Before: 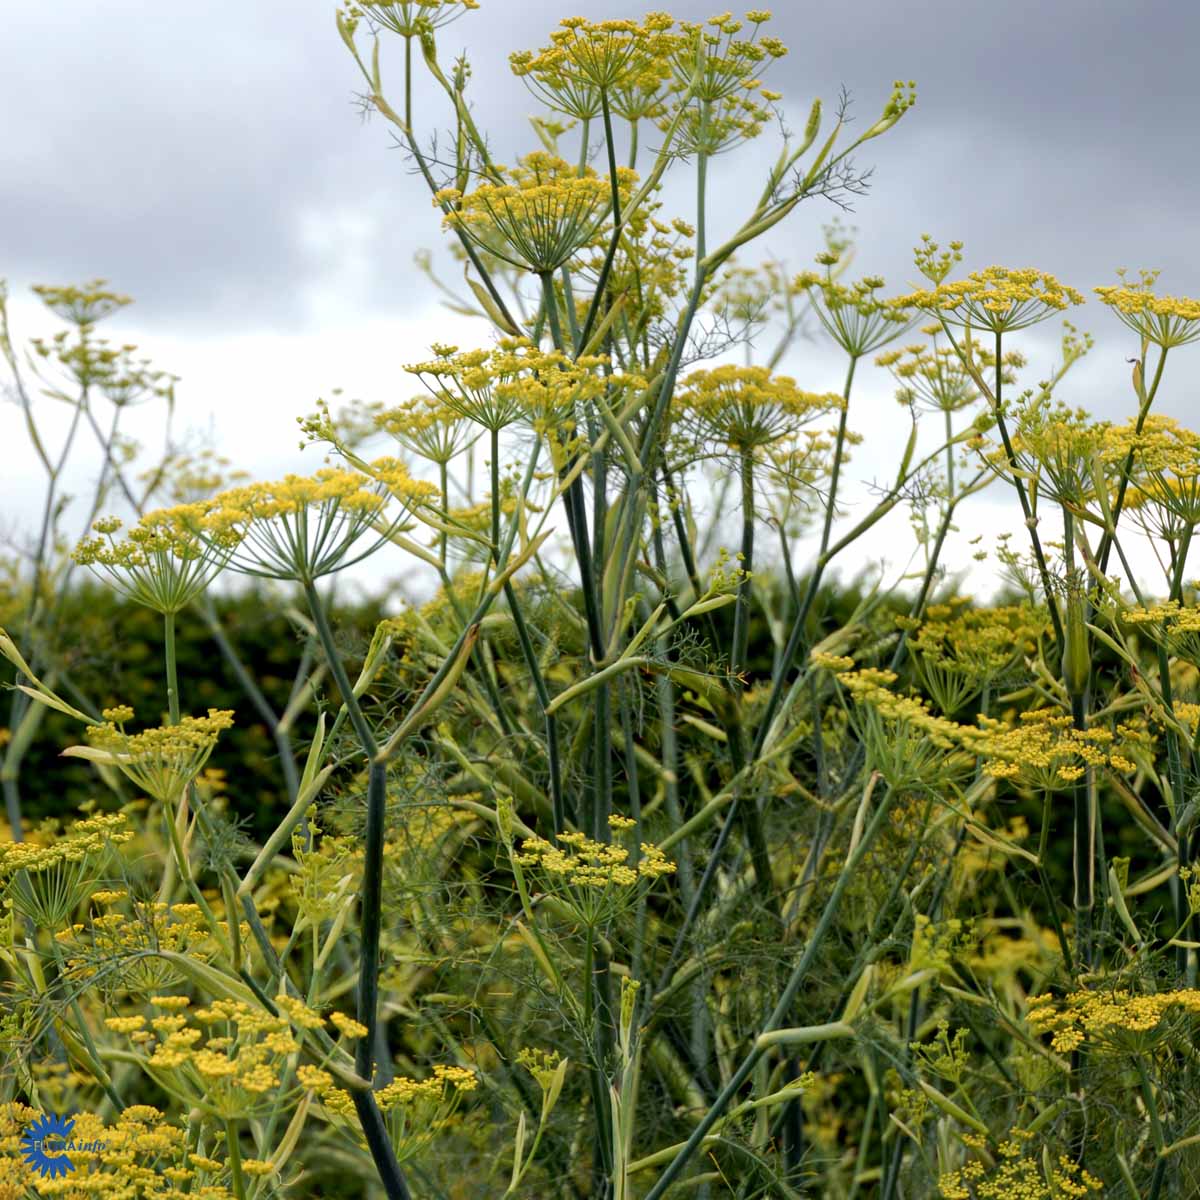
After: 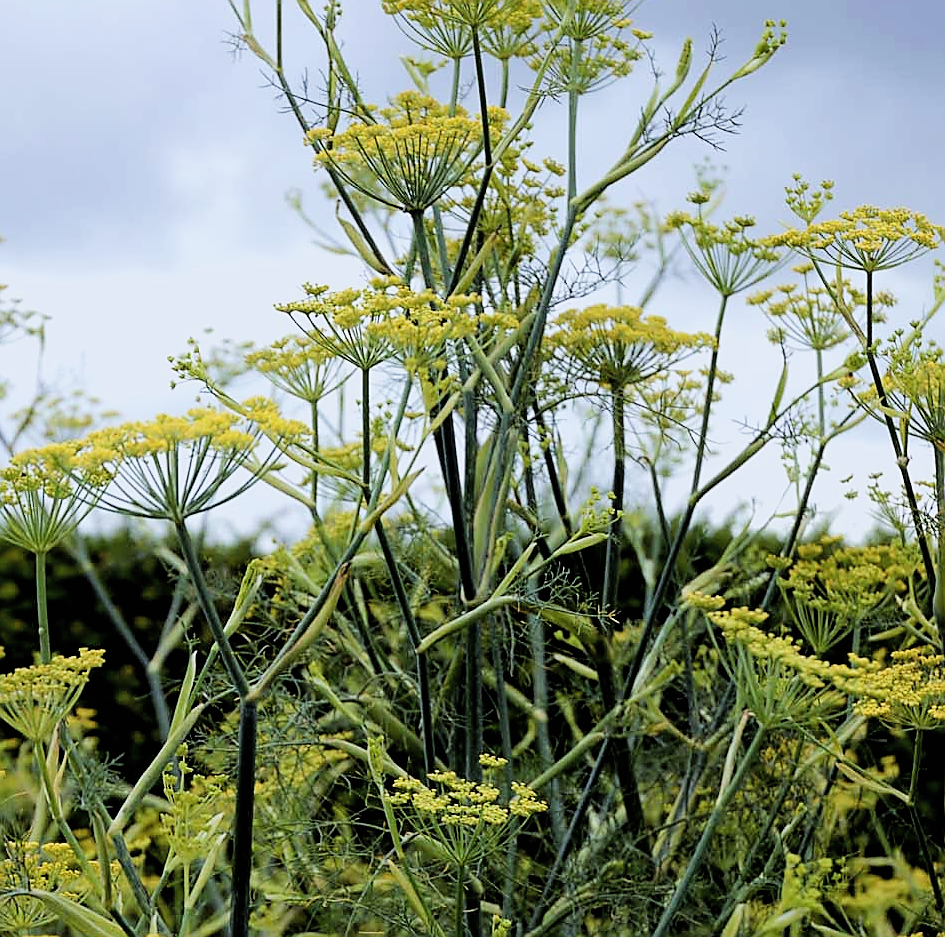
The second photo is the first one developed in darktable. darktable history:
sharpen: radius 1.4, amount 1.25, threshold 0.7
crop and rotate: left 10.77%, top 5.1%, right 10.41%, bottom 16.76%
filmic rgb: black relative exposure -5 EV, white relative exposure 3.5 EV, hardness 3.19, contrast 1.2, highlights saturation mix -50%
contrast brightness saturation: contrast 0.05, brightness 0.06, saturation 0.01
white balance: red 0.931, blue 1.11
